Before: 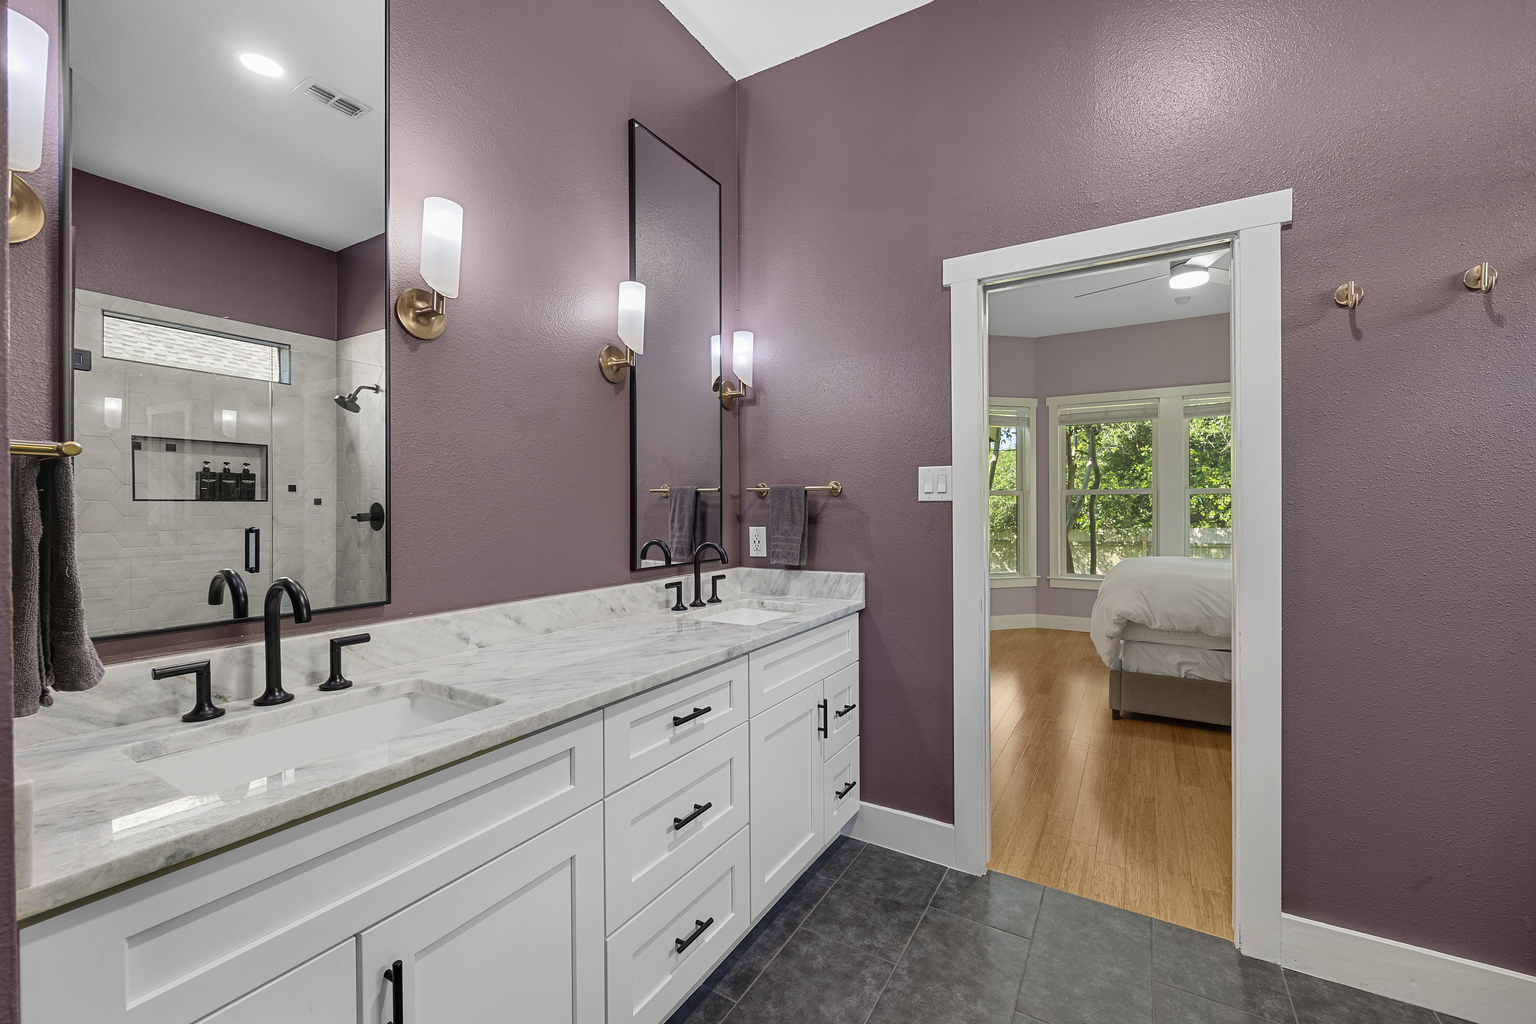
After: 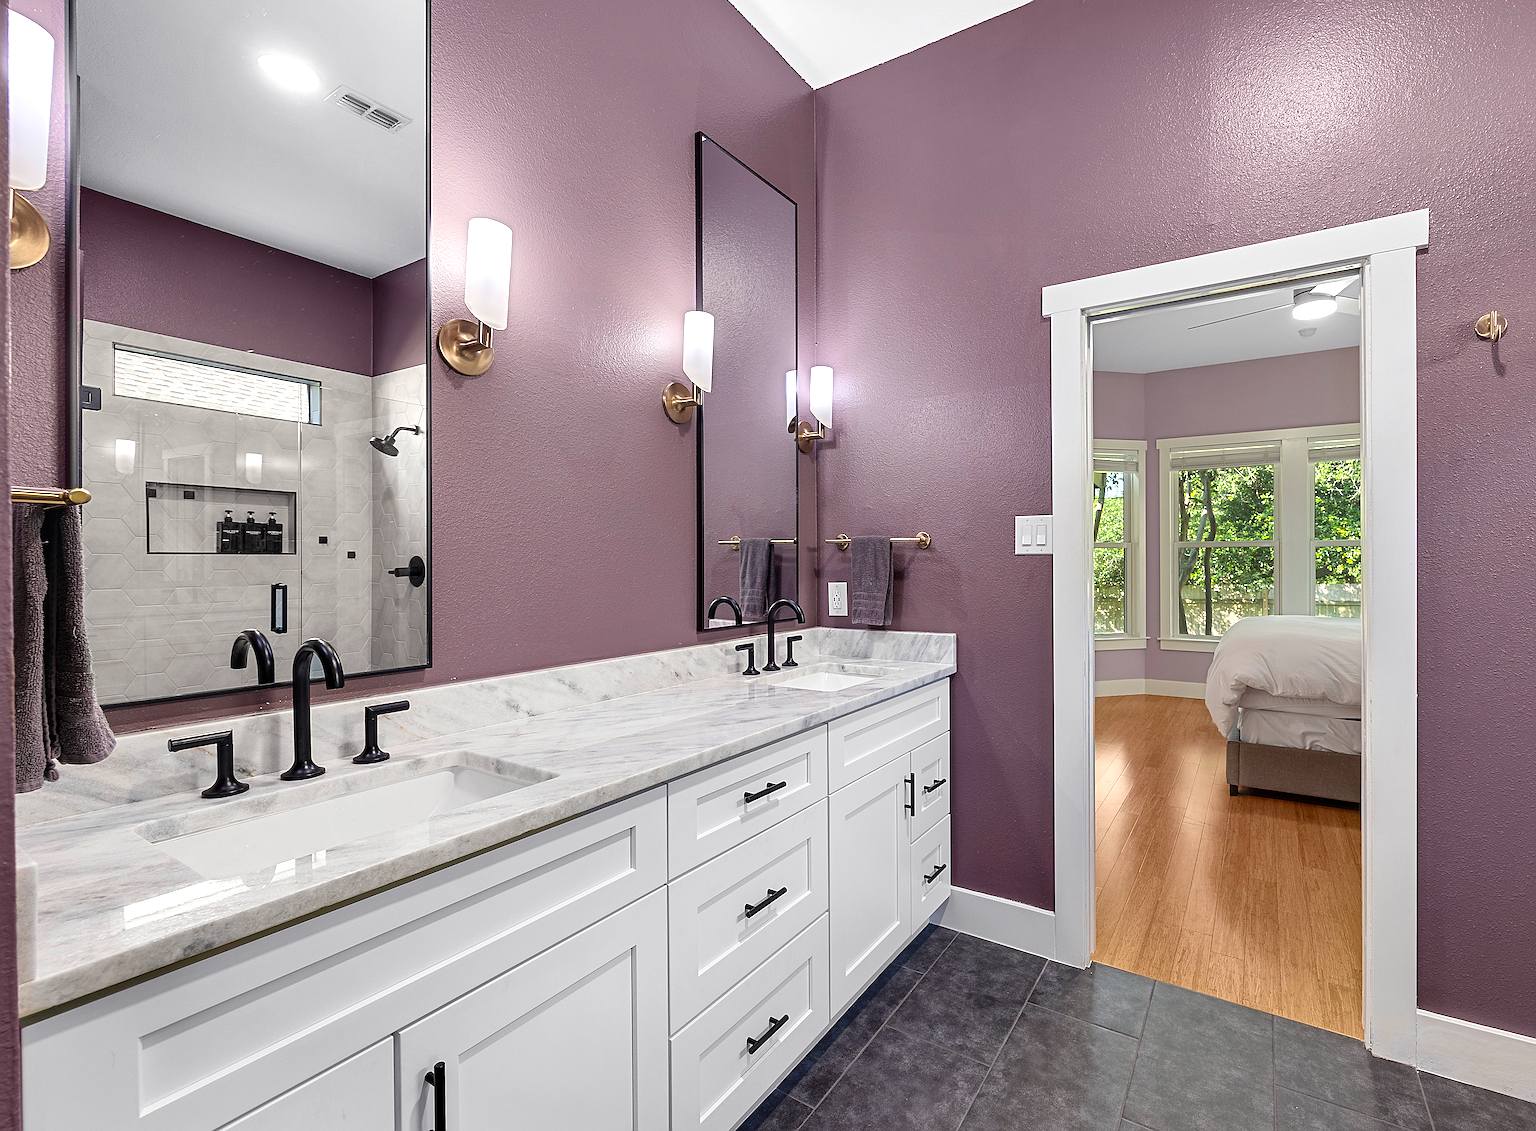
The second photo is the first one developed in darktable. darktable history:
crop: right 9.509%, bottom 0.031%
color balance: gamma [0.9, 0.988, 0.975, 1.025], gain [1.05, 1, 1, 1]
exposure: black level correction 0, exposure 0.4 EV, compensate exposure bias true, compensate highlight preservation false
sharpen: on, module defaults
